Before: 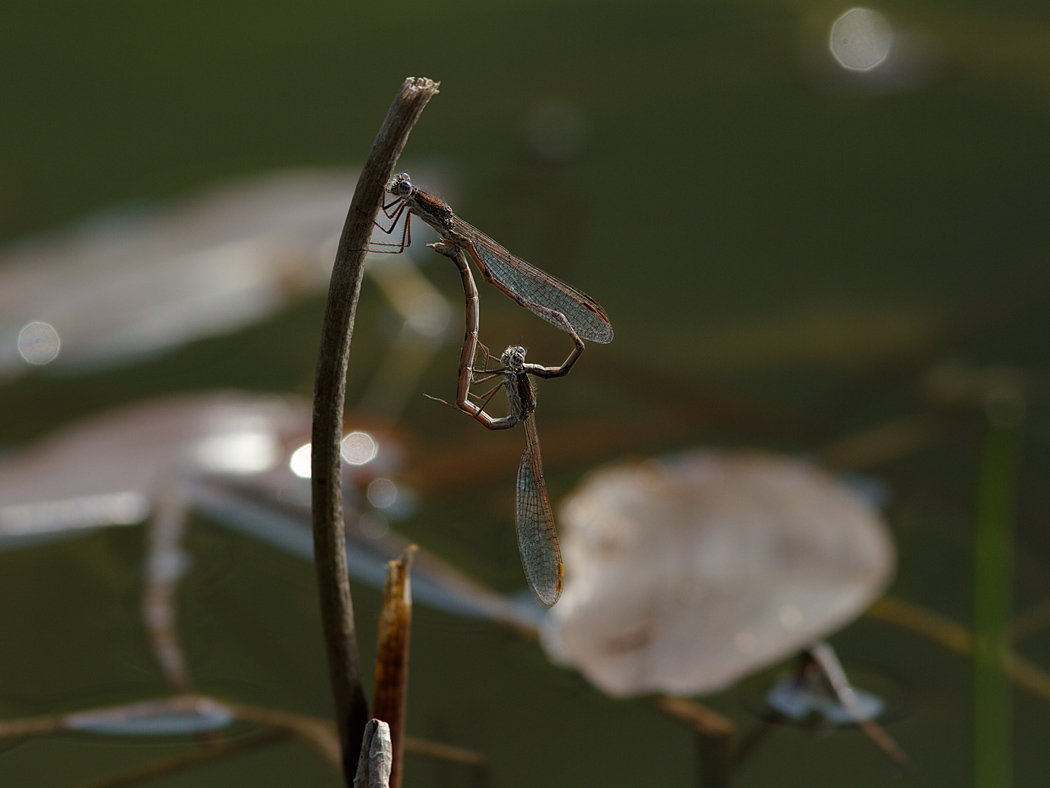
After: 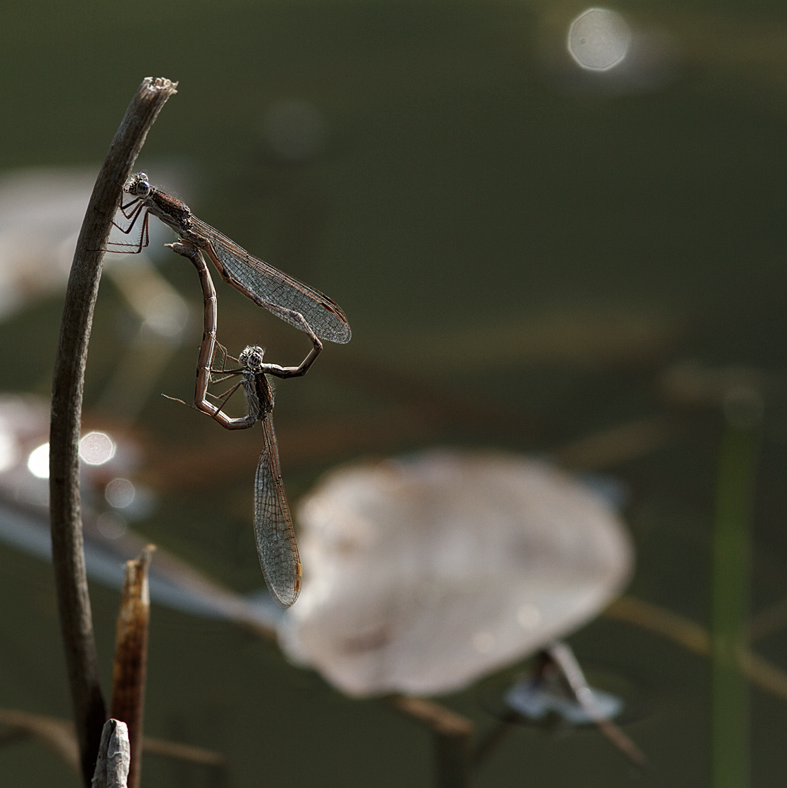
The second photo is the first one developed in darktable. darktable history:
crop and rotate: left 25.039%
contrast brightness saturation: contrast 0.098, saturation -0.297
base curve: curves: ch0 [(0, 0) (0.688, 0.865) (1, 1)], preserve colors none
